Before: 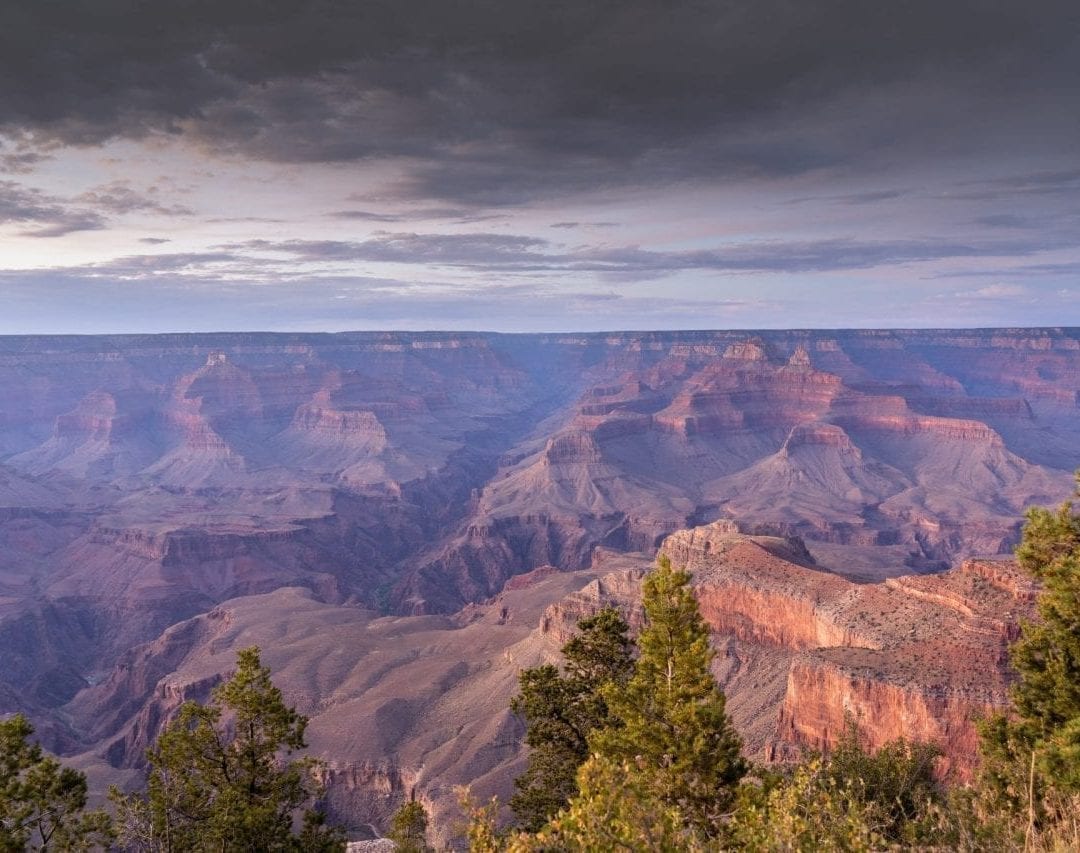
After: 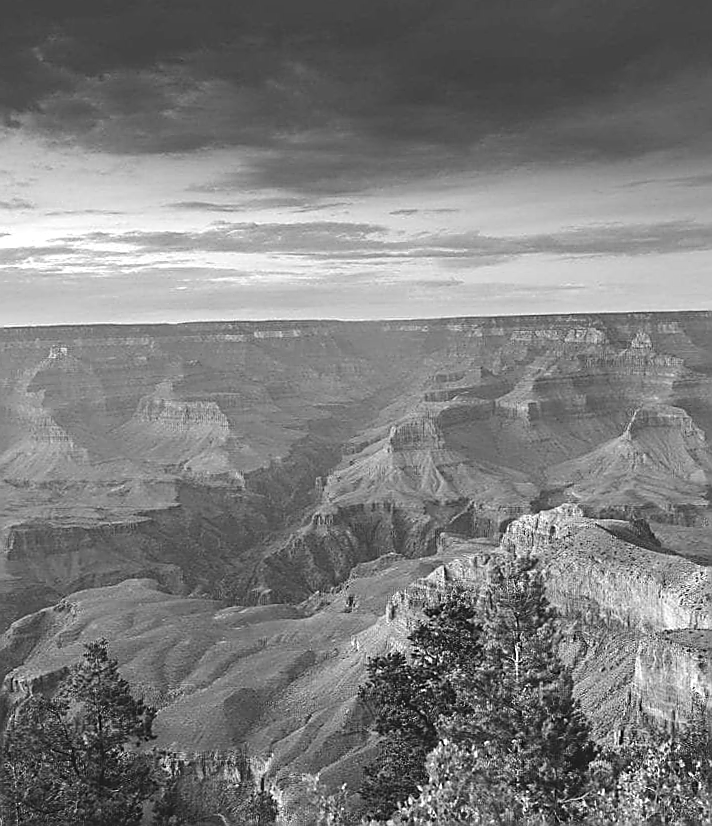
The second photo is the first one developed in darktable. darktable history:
sharpen: radius 1.4, amount 1.25, threshold 0.7
crop and rotate: left 14.292%, right 19.041%
rotate and perspective: rotation -1°, crop left 0.011, crop right 0.989, crop top 0.025, crop bottom 0.975
exposure: black level correction -0.023, exposure -0.039 EV, compensate highlight preservation false
monochrome: a 30.25, b 92.03
tone equalizer: -8 EV -0.75 EV, -7 EV -0.7 EV, -6 EV -0.6 EV, -5 EV -0.4 EV, -3 EV 0.4 EV, -2 EV 0.6 EV, -1 EV 0.7 EV, +0 EV 0.75 EV, edges refinement/feathering 500, mask exposure compensation -1.57 EV, preserve details no
